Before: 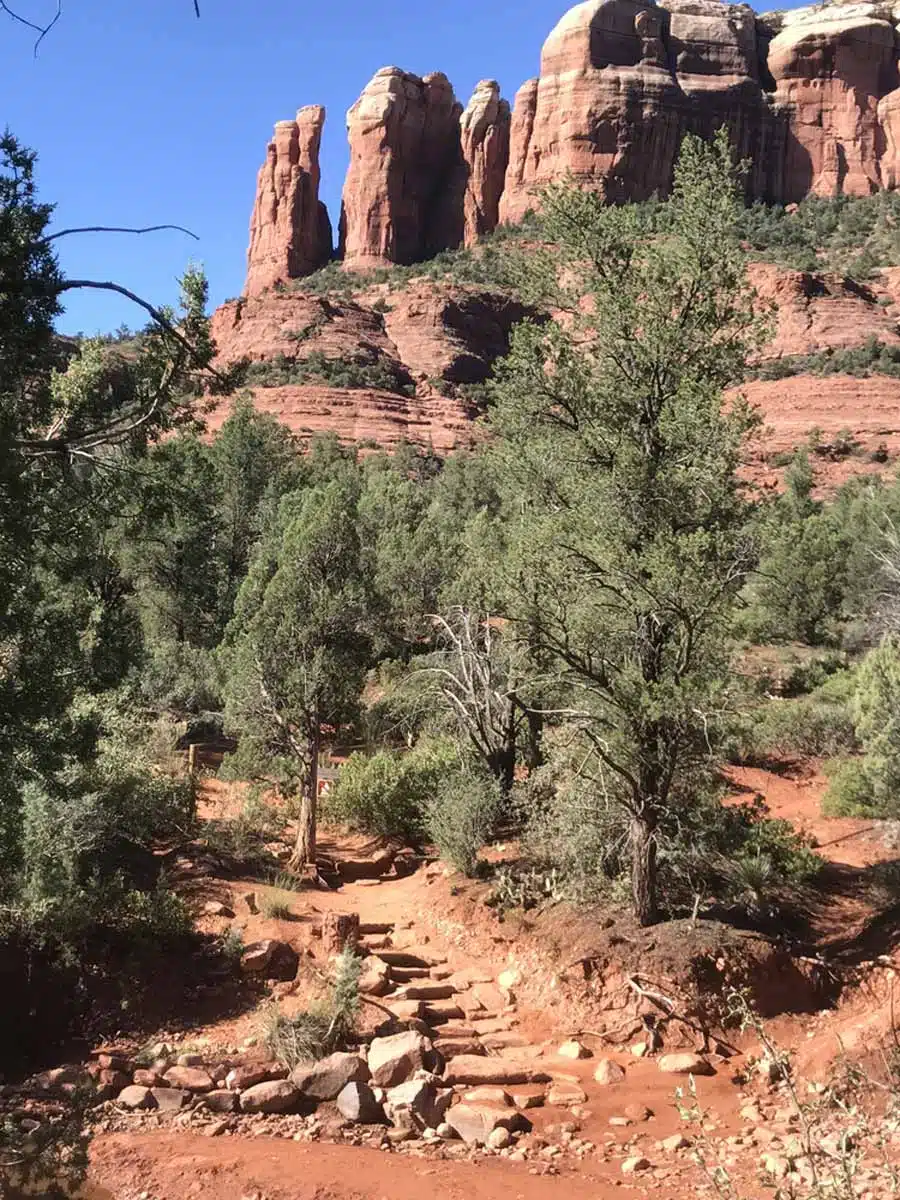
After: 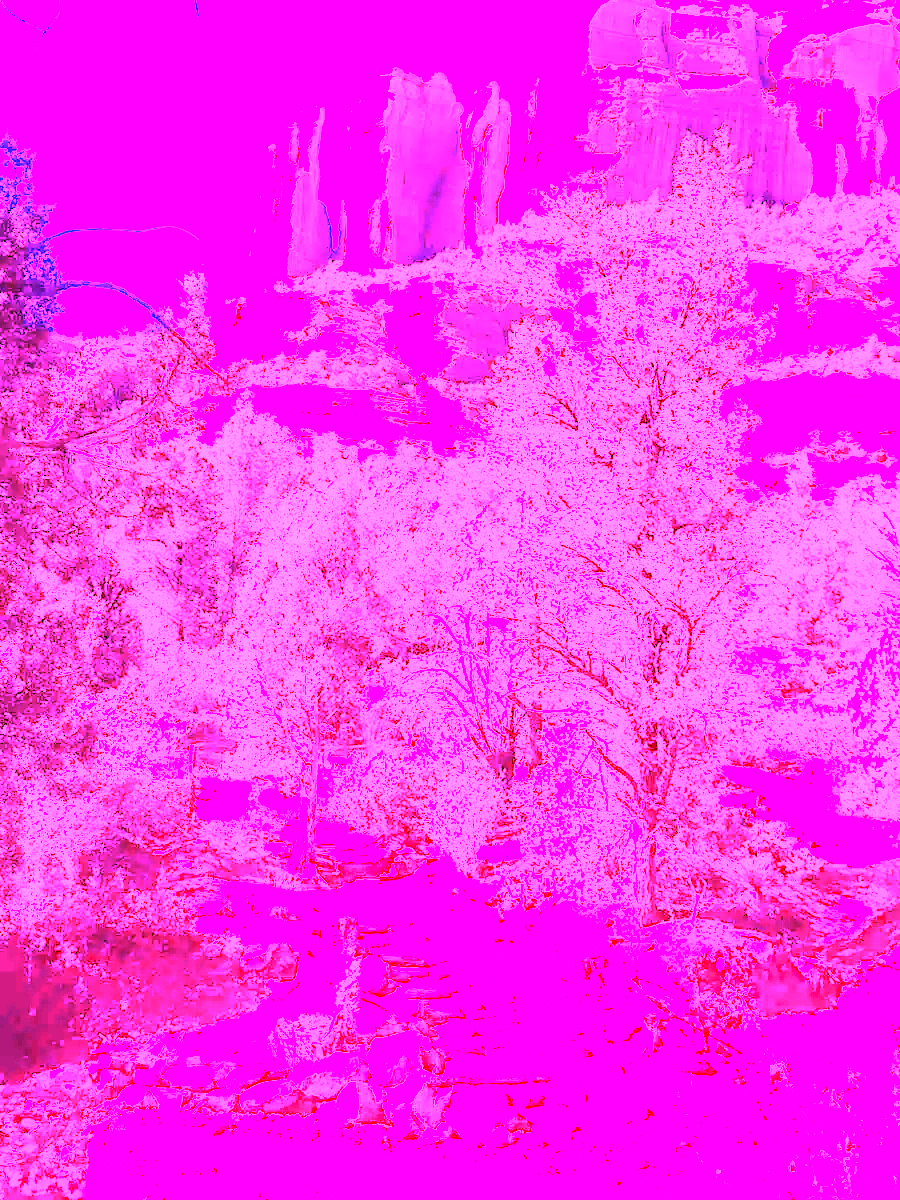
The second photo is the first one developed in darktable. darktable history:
white balance: red 8, blue 8
color zones: curves: ch0 [(0.224, 0.526) (0.75, 0.5)]; ch1 [(0.055, 0.526) (0.224, 0.761) (0.377, 0.526) (0.75, 0.5)]
